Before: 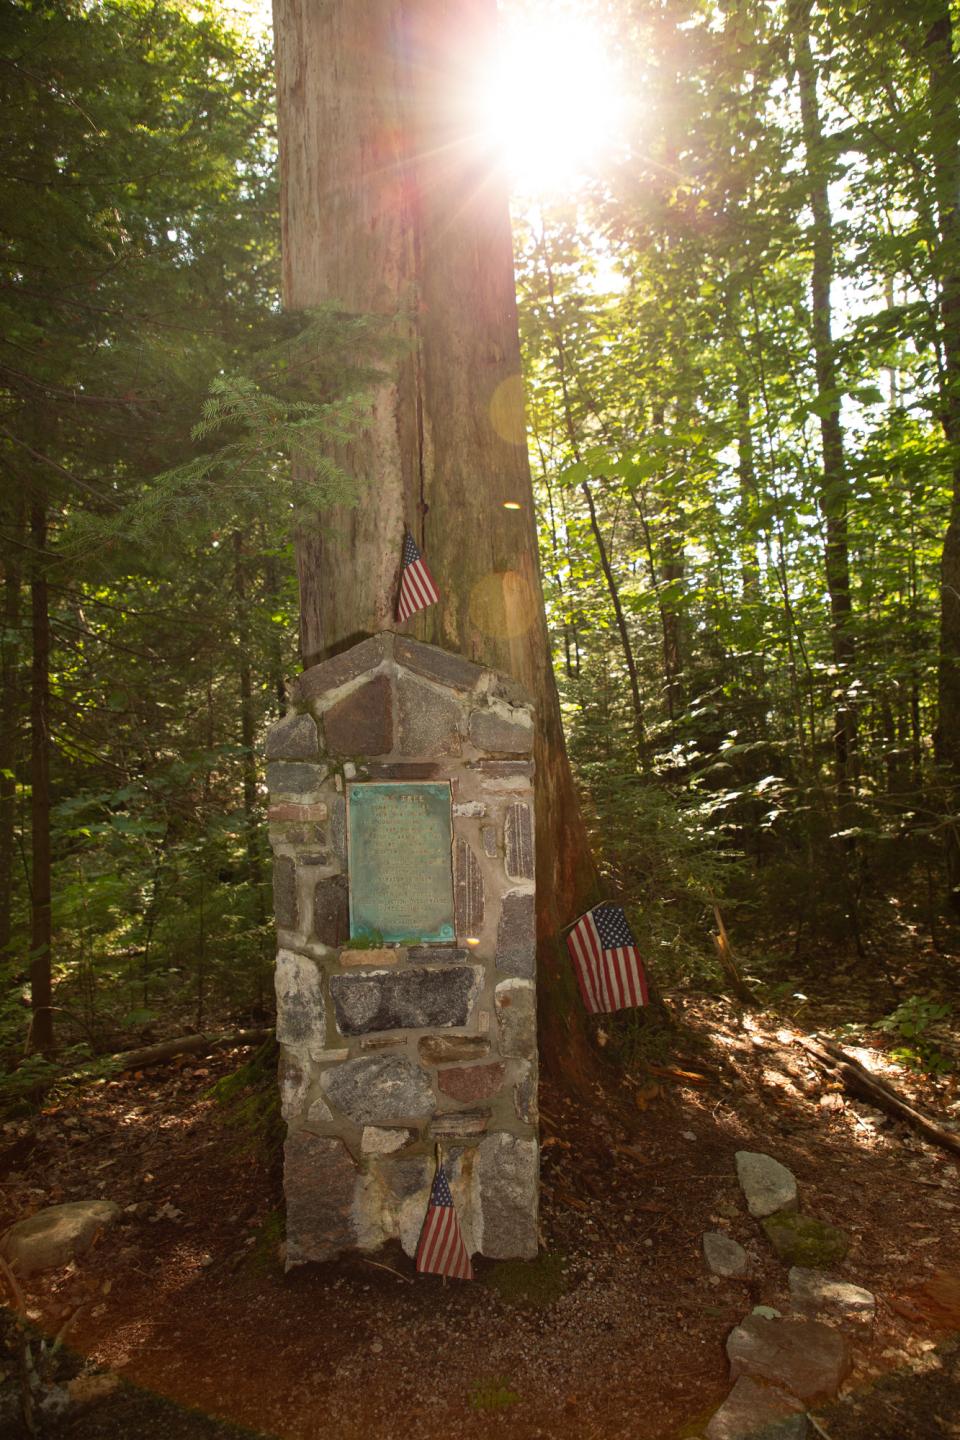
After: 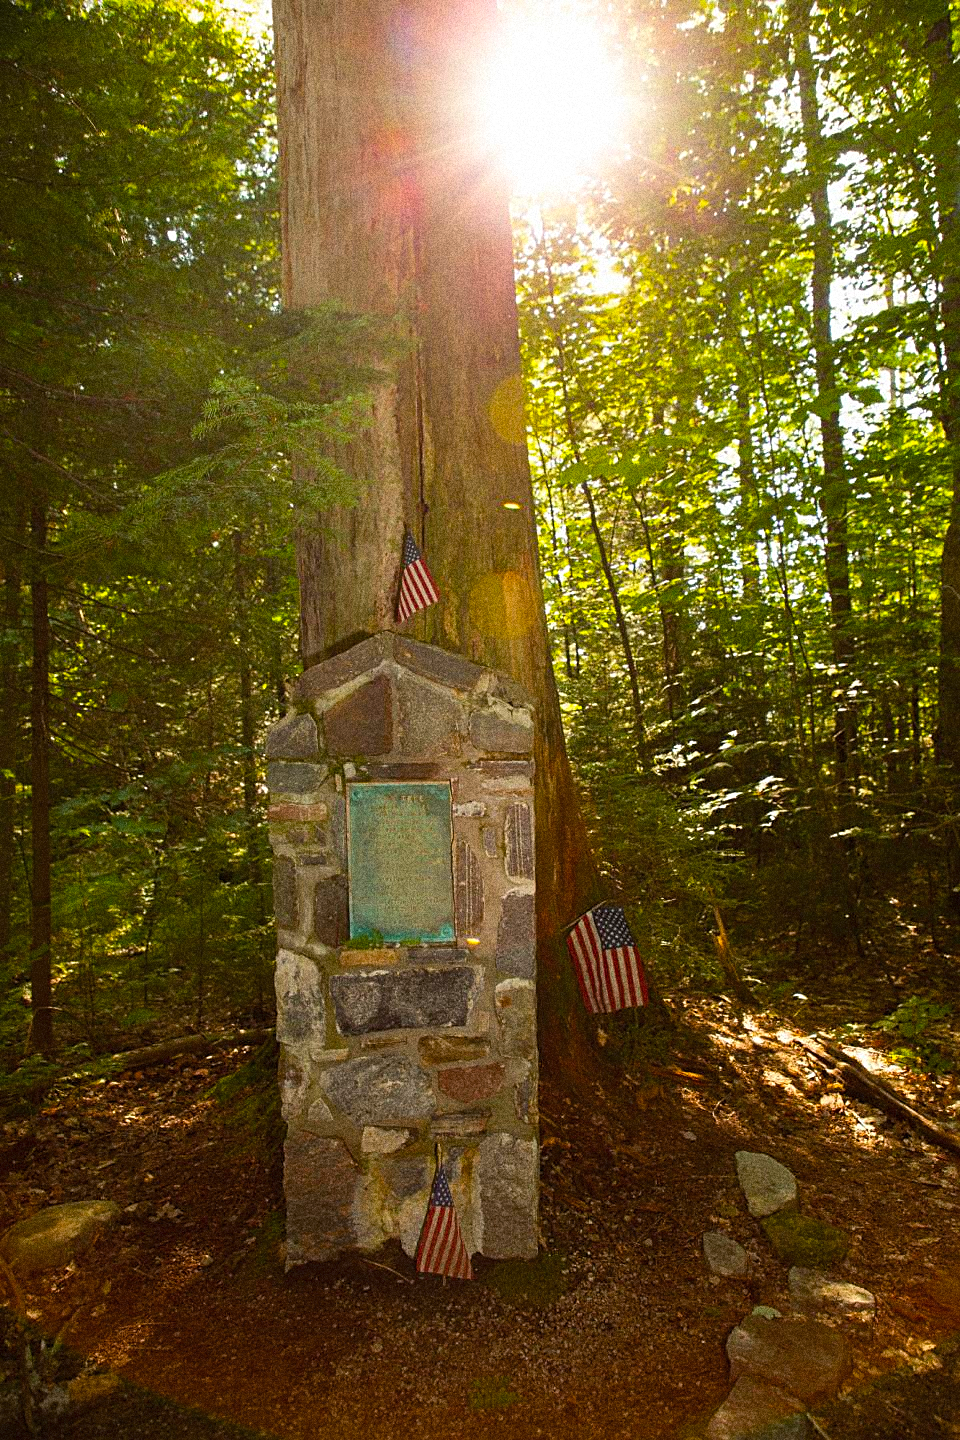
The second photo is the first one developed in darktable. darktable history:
color balance rgb: linear chroma grading › global chroma 15%, perceptual saturation grading › global saturation 30%
sharpen: on, module defaults
grain: coarseness 14.49 ISO, strength 48.04%, mid-tones bias 35%
